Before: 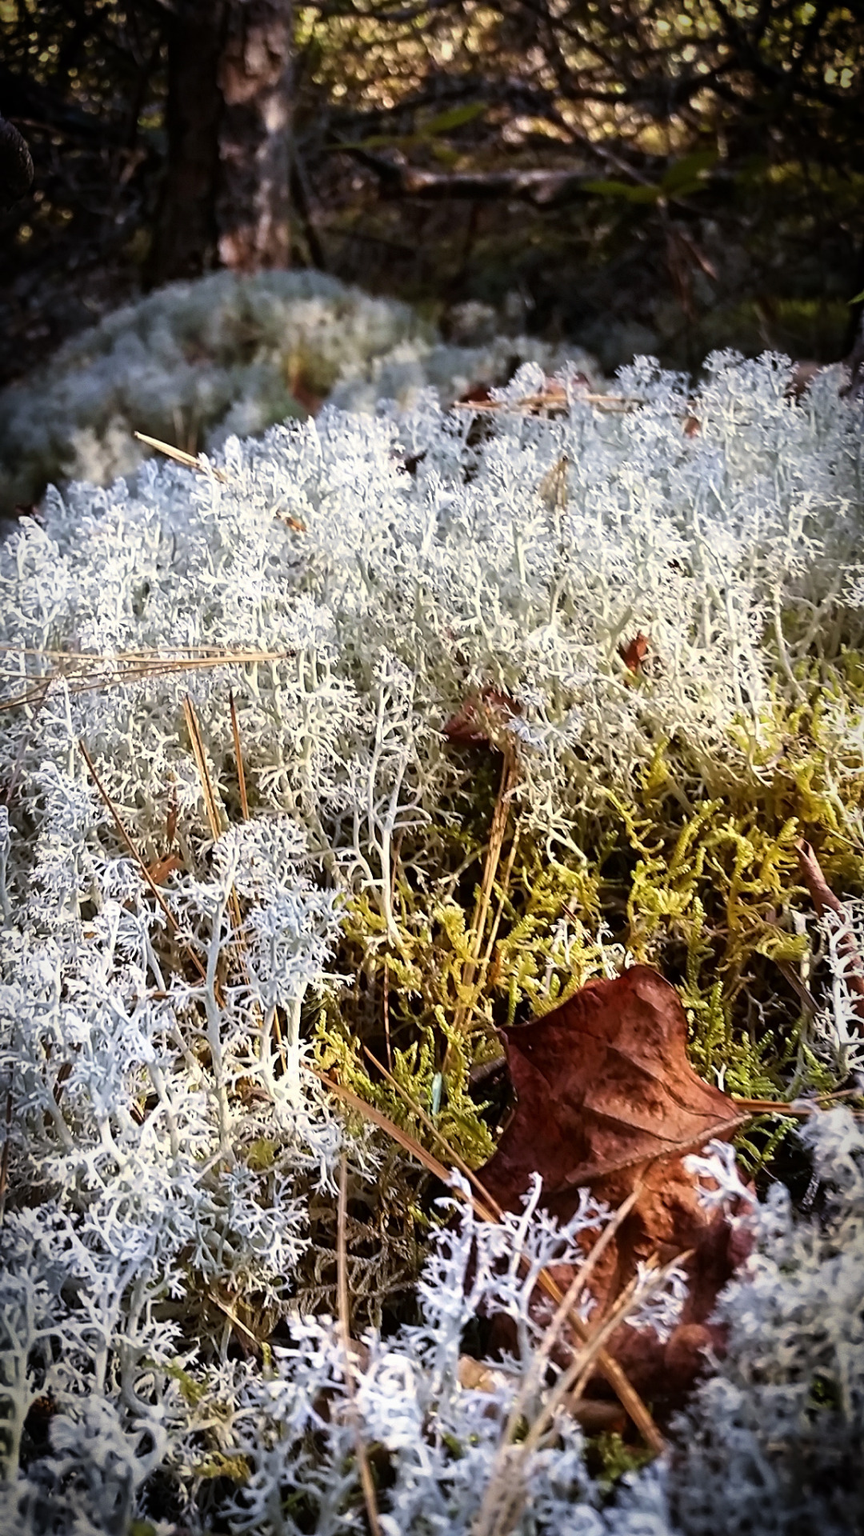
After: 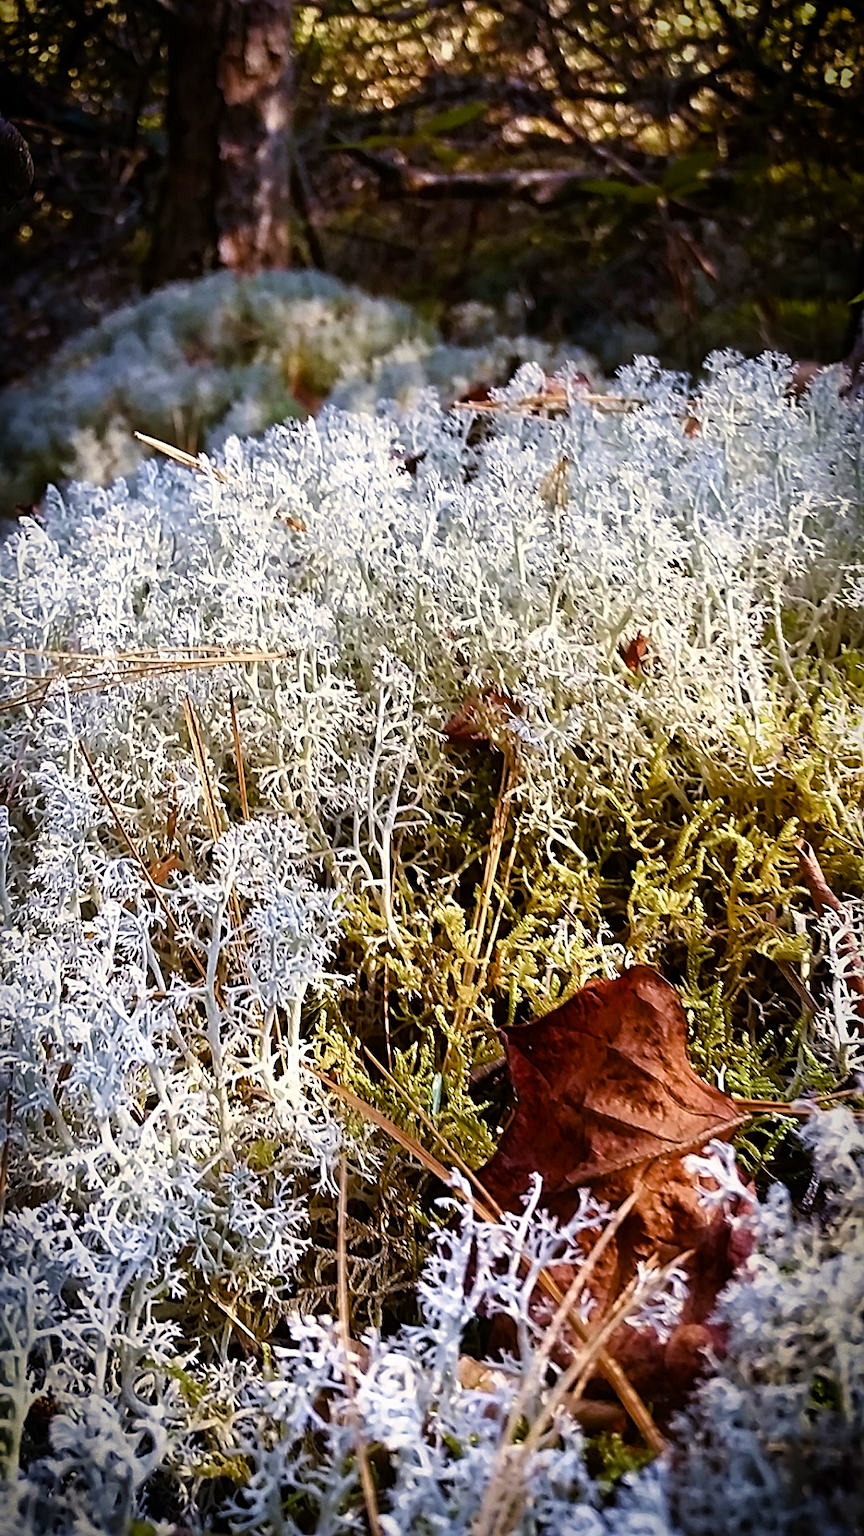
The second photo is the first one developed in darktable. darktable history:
sharpen: on, module defaults
color balance rgb: highlights gain › chroma 0.216%, highlights gain › hue 329.8°, perceptual saturation grading › global saturation 20%, perceptual saturation grading › highlights -49.117%, perceptual saturation grading › shadows 26.012%, global vibrance 20%
velvia: on, module defaults
